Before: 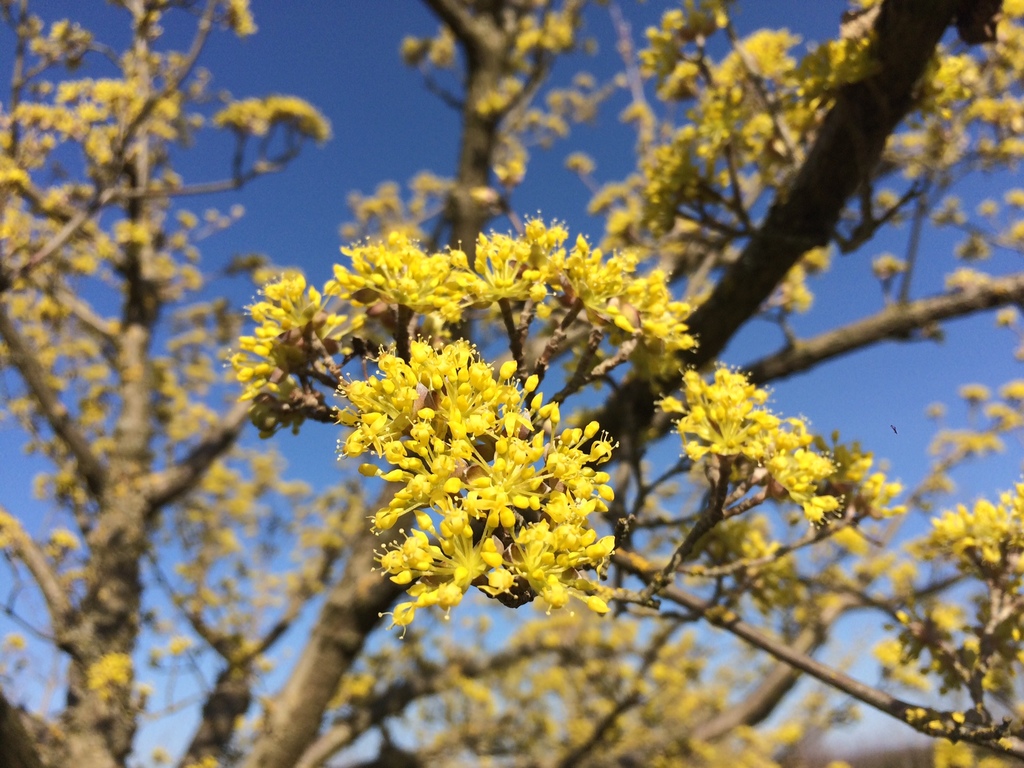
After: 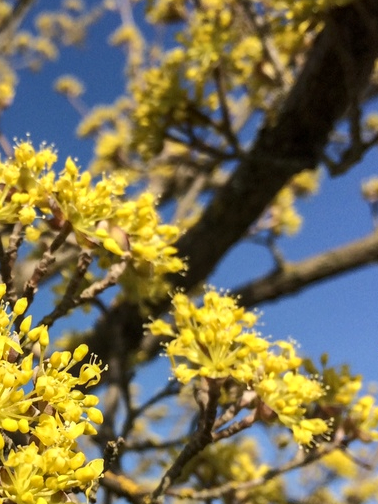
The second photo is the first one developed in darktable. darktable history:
local contrast: on, module defaults
crop and rotate: left 49.936%, top 10.094%, right 13.136%, bottom 24.256%
